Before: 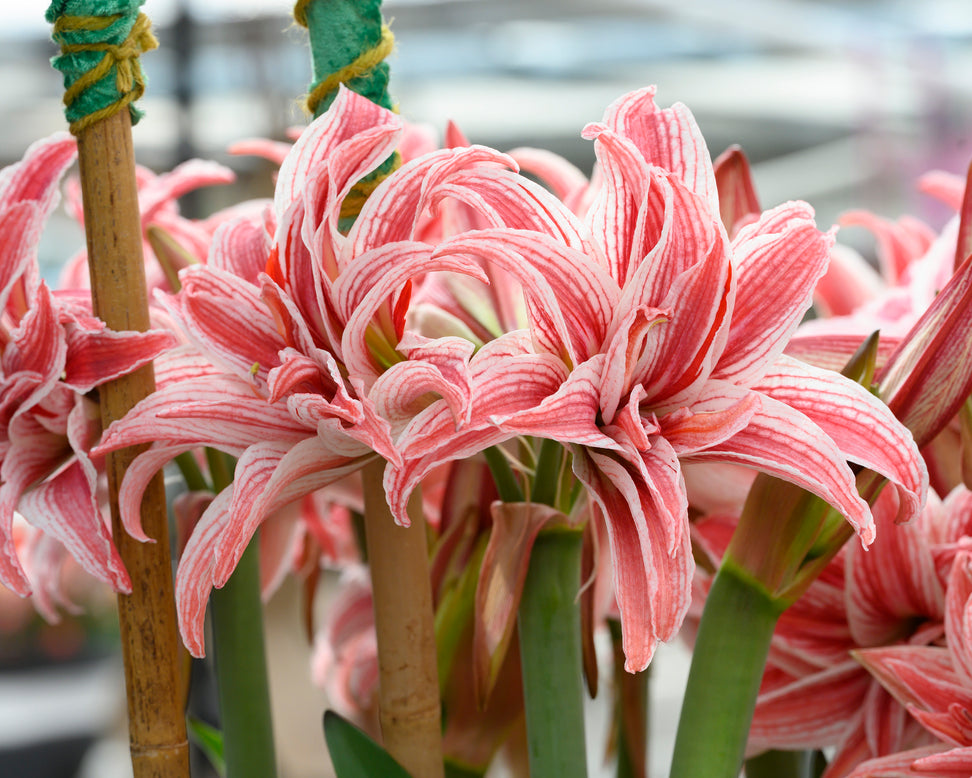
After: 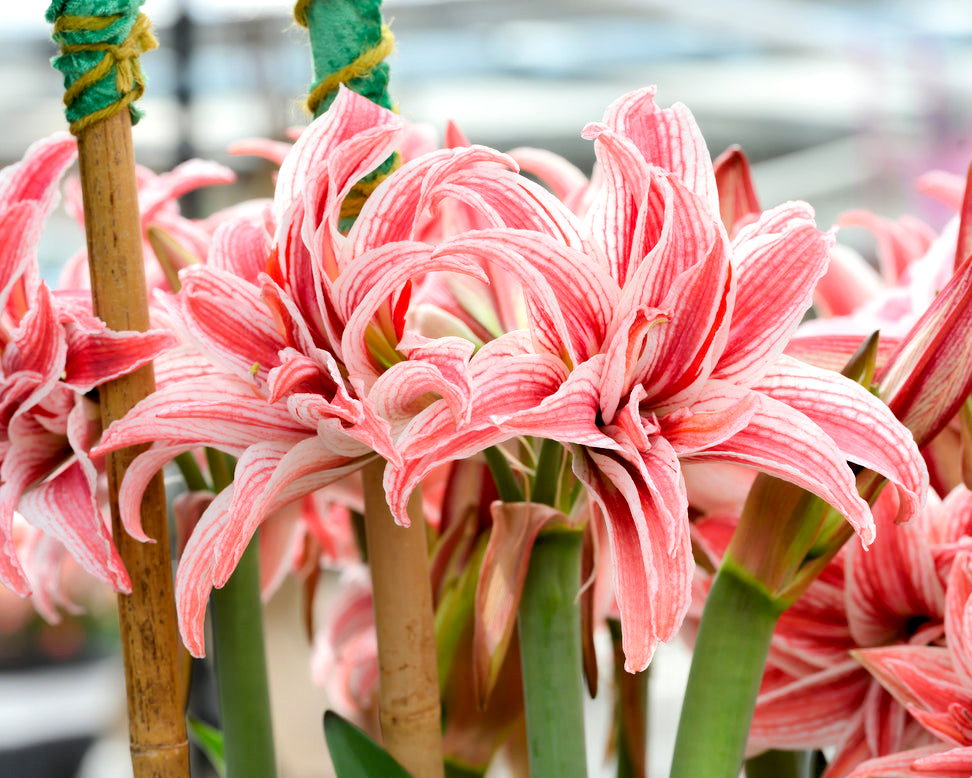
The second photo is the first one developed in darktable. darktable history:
contrast equalizer: octaves 7, y [[0.439, 0.44, 0.442, 0.457, 0.493, 0.498], [0.5 ×6], [0.5 ×6], [0 ×6], [0 ×6]], mix -0.983
base curve: curves: ch0 [(0, 0) (0.158, 0.273) (0.879, 0.895) (1, 1)]
